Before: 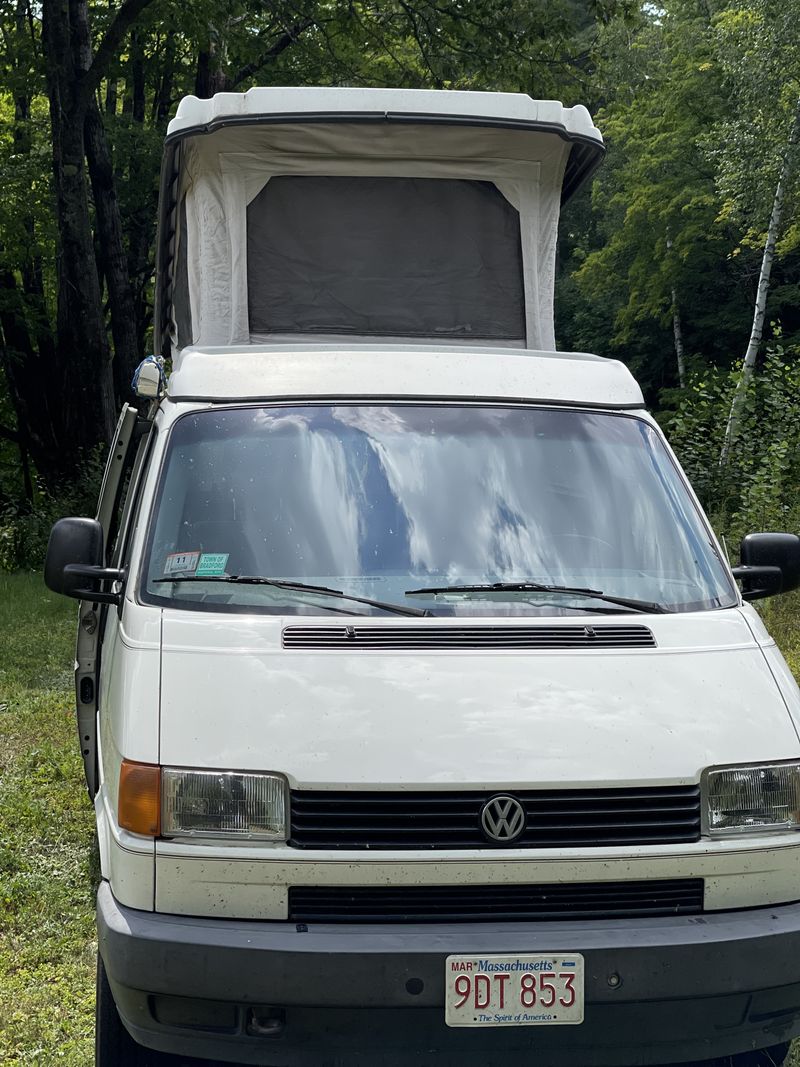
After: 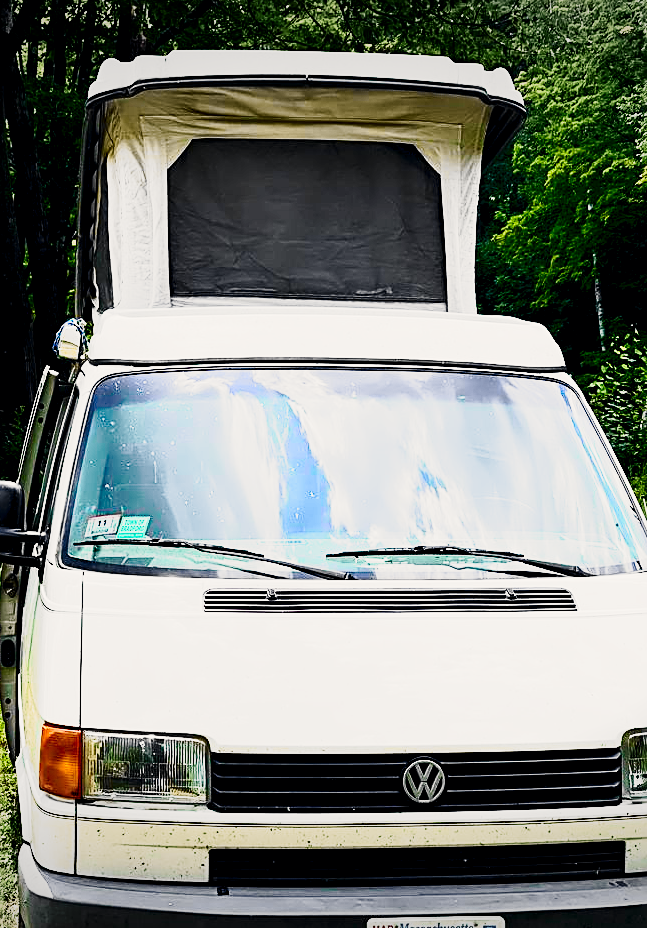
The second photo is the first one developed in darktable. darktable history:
base curve: curves: ch0 [(0, 0) (0.028, 0.03) (0.121, 0.232) (0.46, 0.748) (0.859, 0.968) (1, 1)], preserve colors none
tone equalizer: -8 EV -1.08 EV, -7 EV -1.01 EV, -6 EV -0.867 EV, -5 EV -0.578 EV, -3 EV 0.578 EV, -2 EV 0.867 EV, -1 EV 1.01 EV, +0 EV 1.08 EV, edges refinement/feathering 500, mask exposure compensation -1.57 EV, preserve details no
color correction: highlights a* 0.816, highlights b* 2.78, saturation 1.1
tone curve: curves: ch0 [(0, 0) (0.078, 0.029) (0.265, 0.241) (0.507, 0.56) (0.744, 0.826) (1, 0.948)]; ch1 [(0, 0) (0.346, 0.307) (0.418, 0.383) (0.46, 0.439) (0.482, 0.493) (0.502, 0.5) (0.517, 0.506) (0.55, 0.557) (0.601, 0.637) (0.666, 0.7) (1, 1)]; ch2 [(0, 0) (0.346, 0.34) (0.431, 0.45) (0.485, 0.494) (0.5, 0.498) (0.508, 0.499) (0.532, 0.546) (0.579, 0.628) (0.625, 0.668) (1, 1)], color space Lab, independent channels, preserve colors none
sharpen: on, module defaults
crop: left 9.929%, top 3.475%, right 9.188%, bottom 9.529%
vignetting: fall-off start 100%, brightness -0.282, width/height ratio 1.31
color balance rgb: global offset › luminance -0.5%, perceptual saturation grading › highlights -17.77%, perceptual saturation grading › mid-tones 33.1%, perceptual saturation grading › shadows 50.52%, perceptual brilliance grading › highlights 10.8%, perceptual brilliance grading › shadows -10.8%, global vibrance 24.22%, contrast -25%
